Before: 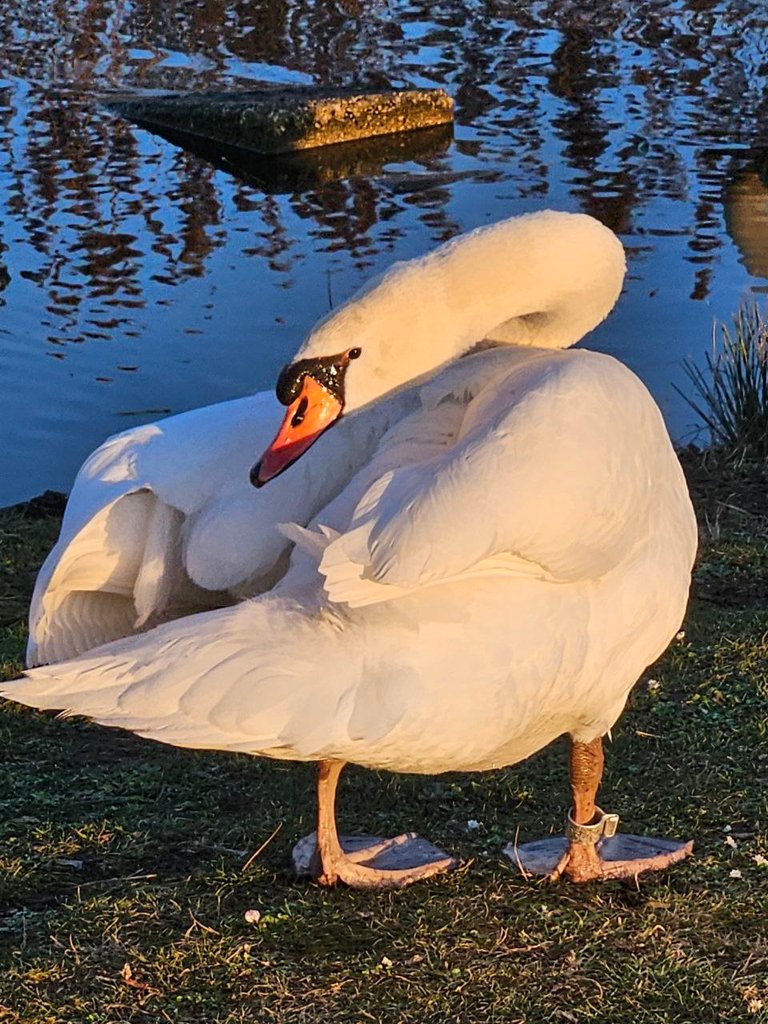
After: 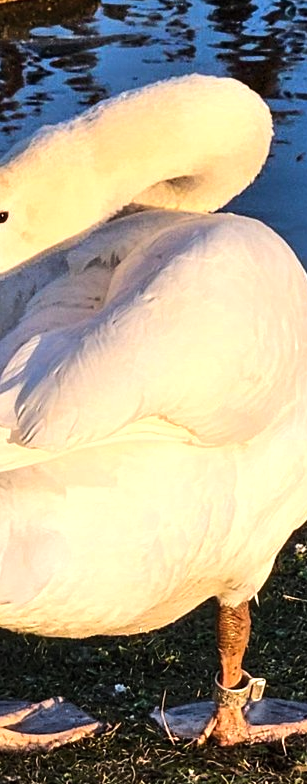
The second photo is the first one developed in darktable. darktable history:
crop: left 46.007%, top 13.309%, right 14.003%, bottom 10.064%
tone equalizer: -8 EV -0.74 EV, -7 EV -0.711 EV, -6 EV -0.591 EV, -5 EV -0.41 EV, -3 EV 0.367 EV, -2 EV 0.6 EV, -1 EV 0.682 EV, +0 EV 0.748 EV, edges refinement/feathering 500, mask exposure compensation -1.57 EV, preserve details no
